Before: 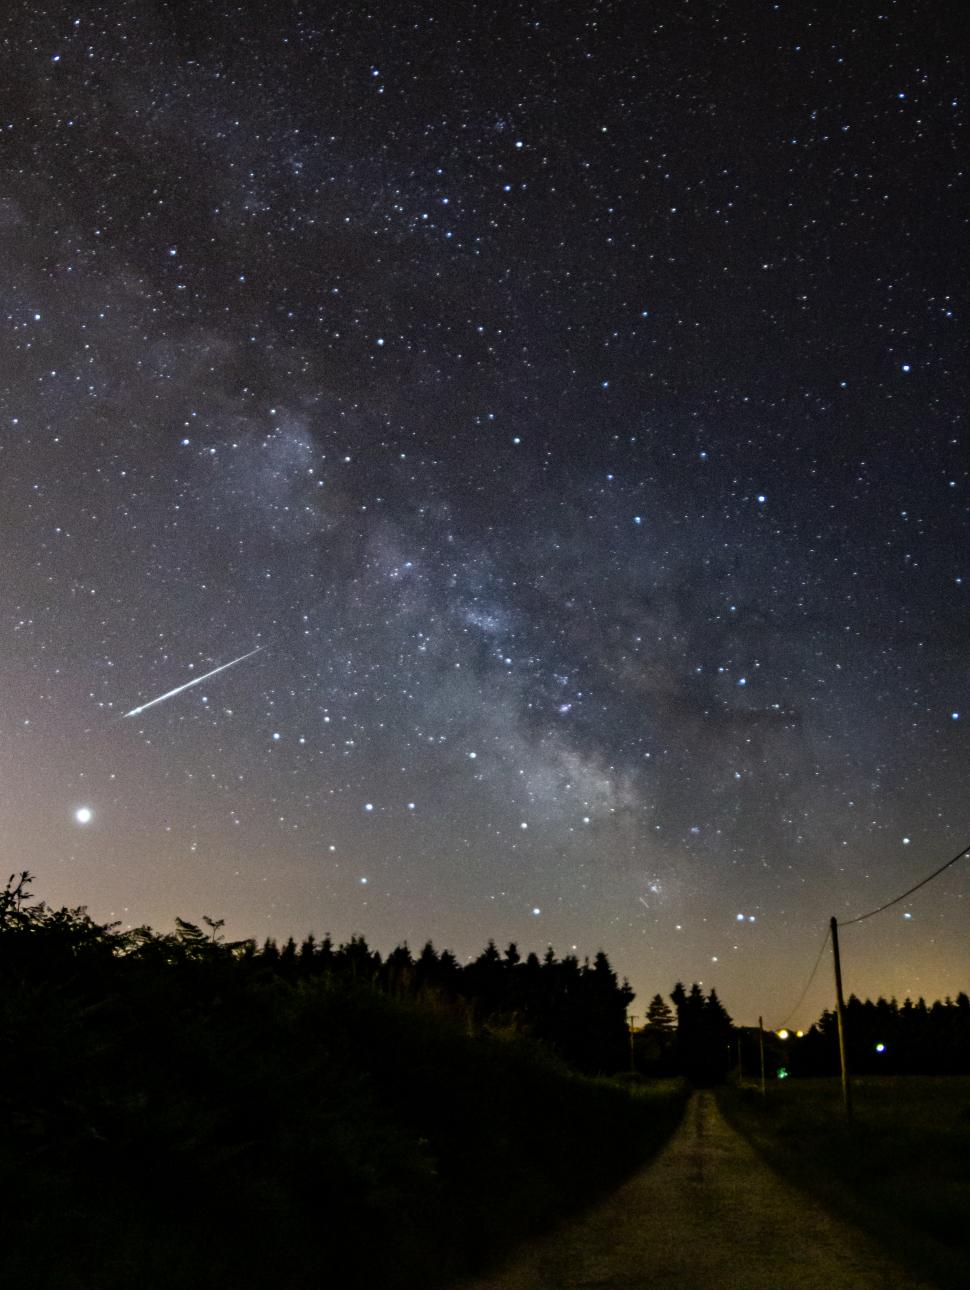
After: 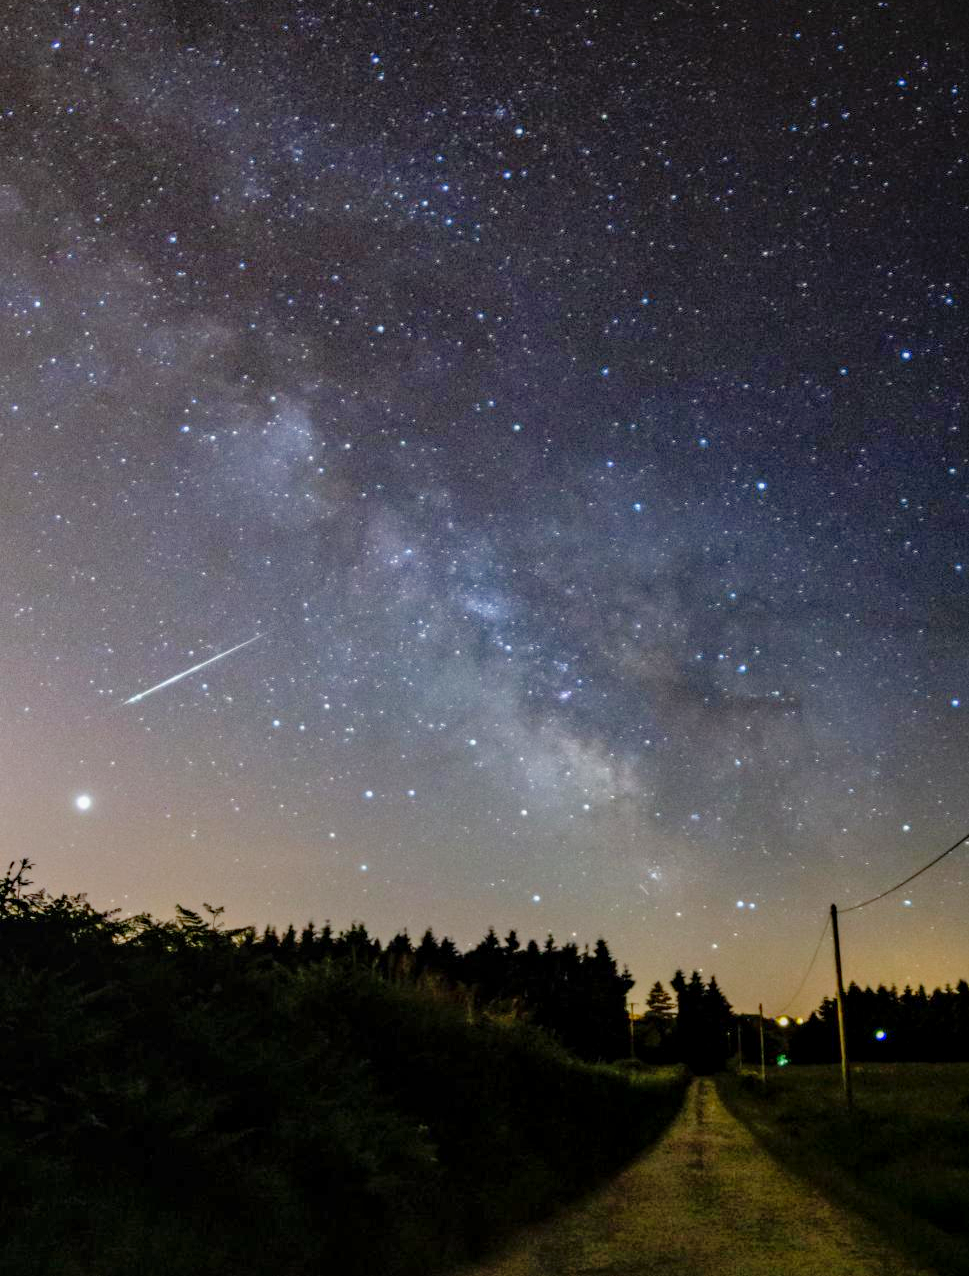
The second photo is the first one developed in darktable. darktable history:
tone equalizer: on, module defaults
crop: top 1.049%, right 0.001%
local contrast: on, module defaults
tone curve: curves: ch0 [(0, 0) (0.004, 0.008) (0.077, 0.156) (0.169, 0.29) (0.774, 0.774) (0.988, 0.926)], color space Lab, linked channels, preserve colors none
